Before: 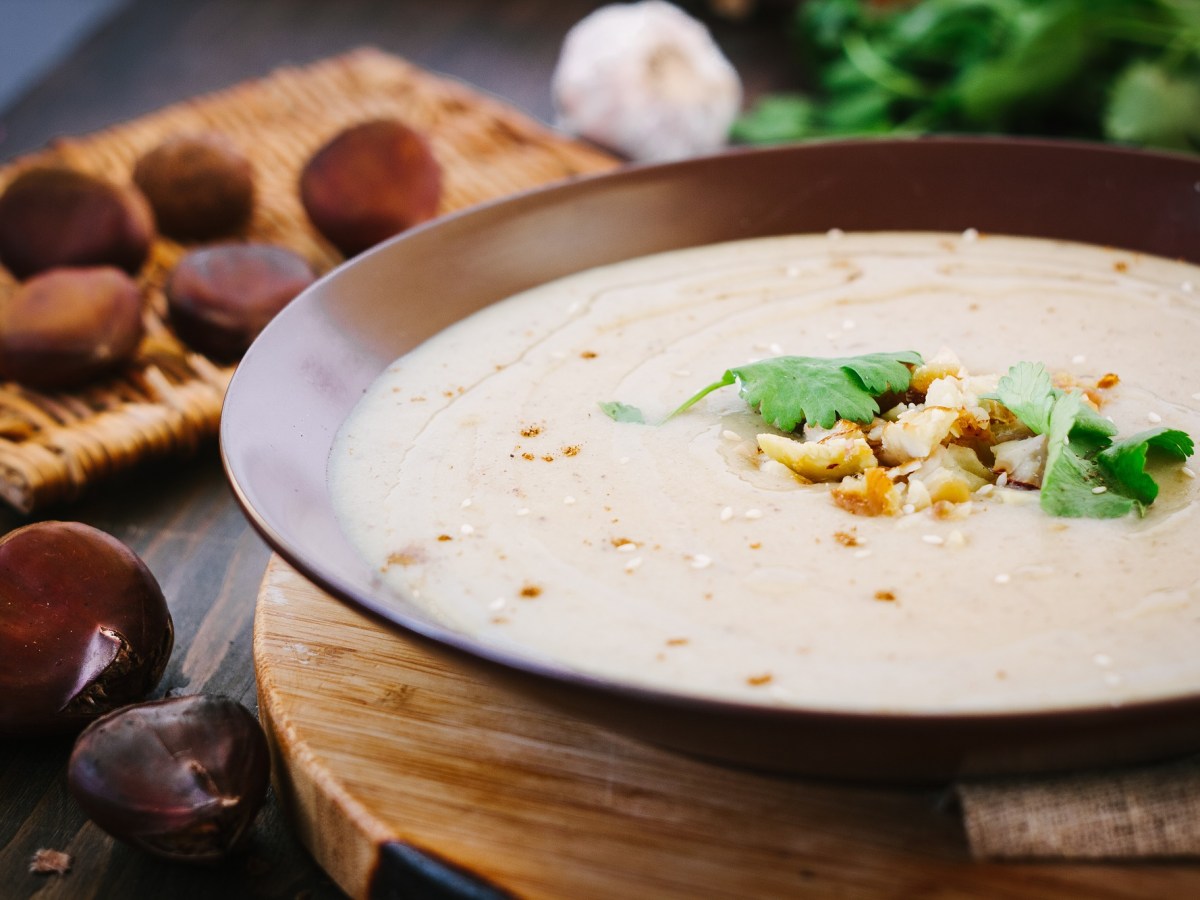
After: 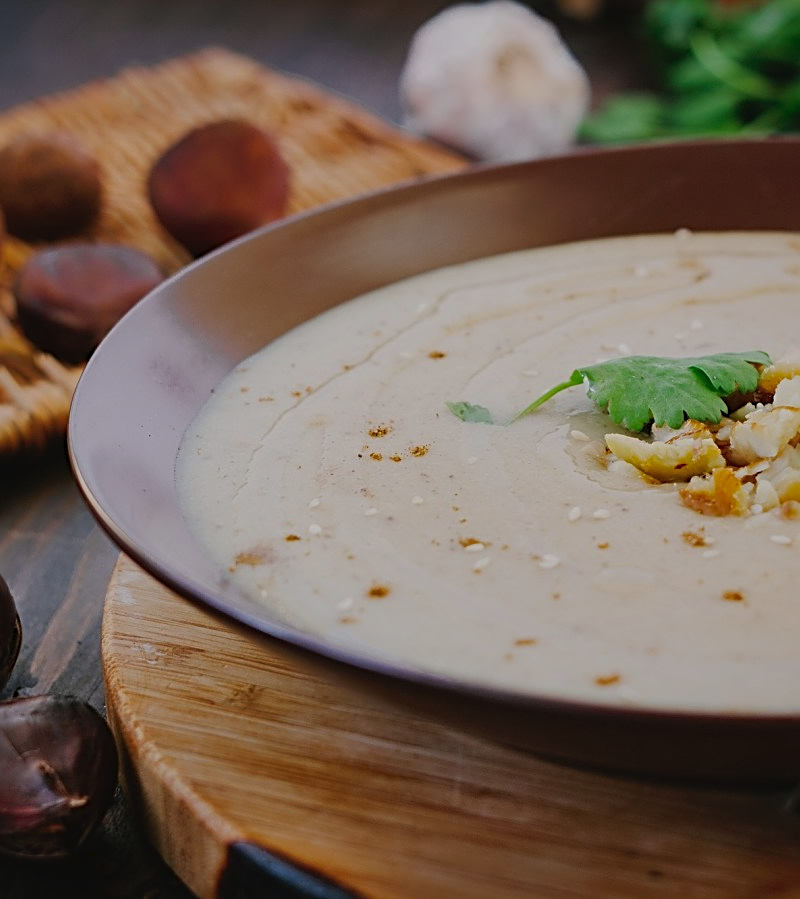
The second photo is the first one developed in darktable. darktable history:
crop and rotate: left 12.749%, right 20.552%
exposure: black level correction 0, exposure -0.776 EV, compensate highlight preservation false
shadows and highlights: on, module defaults
sharpen: radius 2.752
tone curve: curves: ch0 [(0, 0) (0.003, 0.014) (0.011, 0.019) (0.025, 0.029) (0.044, 0.047) (0.069, 0.071) (0.1, 0.101) (0.136, 0.131) (0.177, 0.166) (0.224, 0.212) (0.277, 0.263) (0.335, 0.32) (0.399, 0.387) (0.468, 0.459) (0.543, 0.541) (0.623, 0.626) (0.709, 0.717) (0.801, 0.813) (0.898, 0.909) (1, 1)], preserve colors none
